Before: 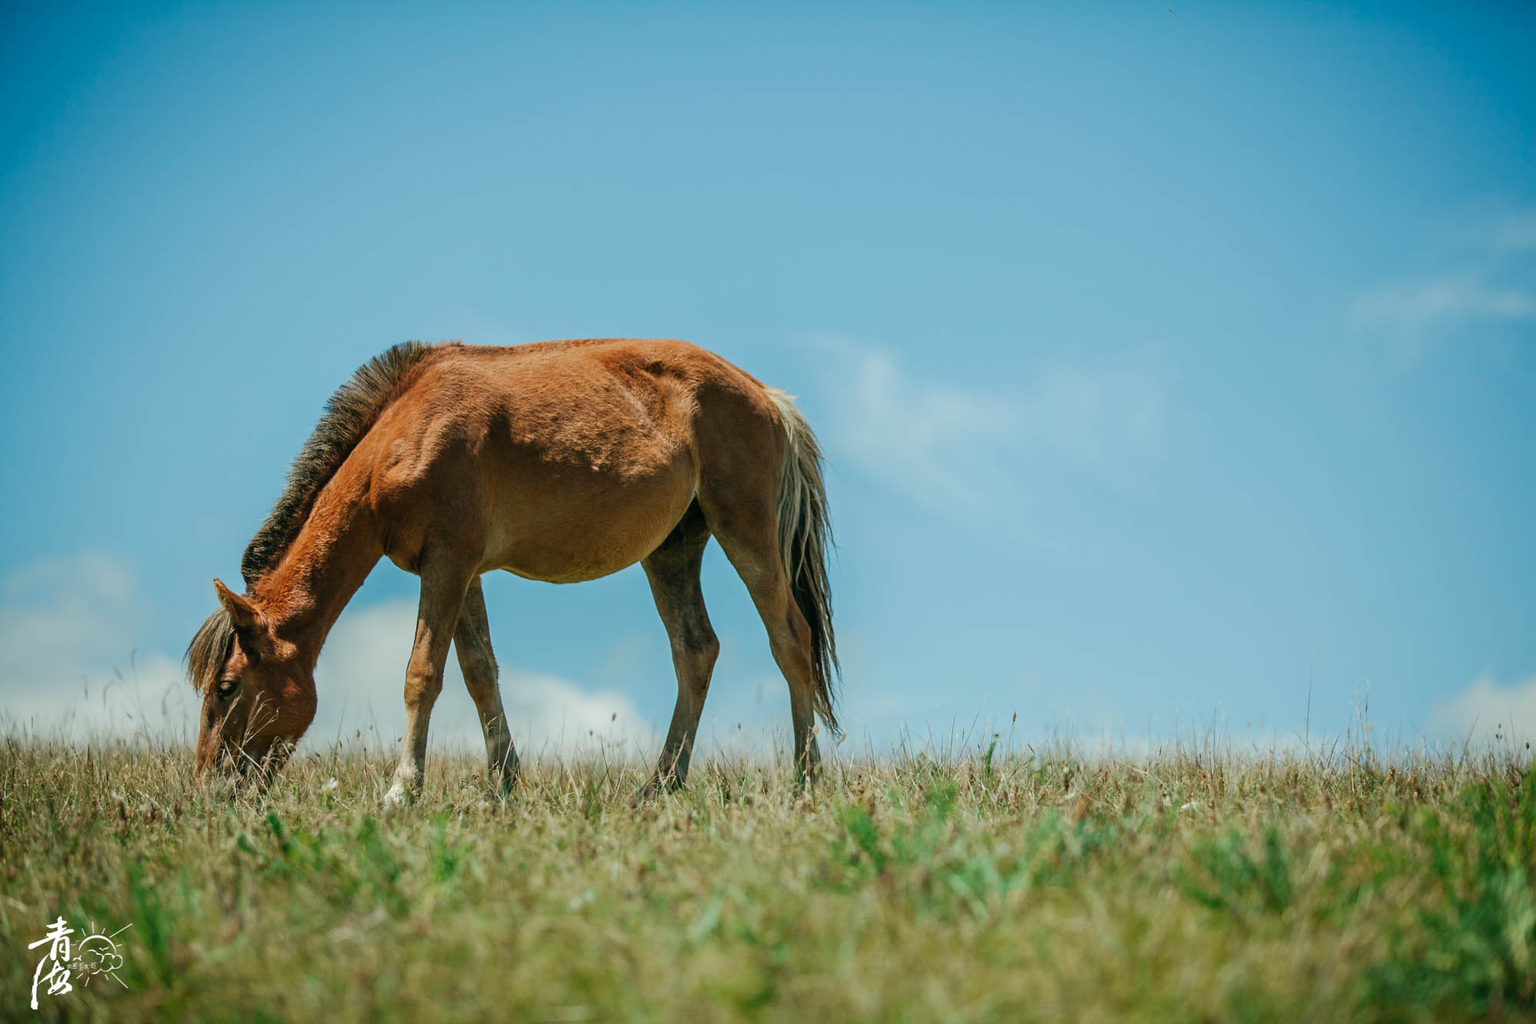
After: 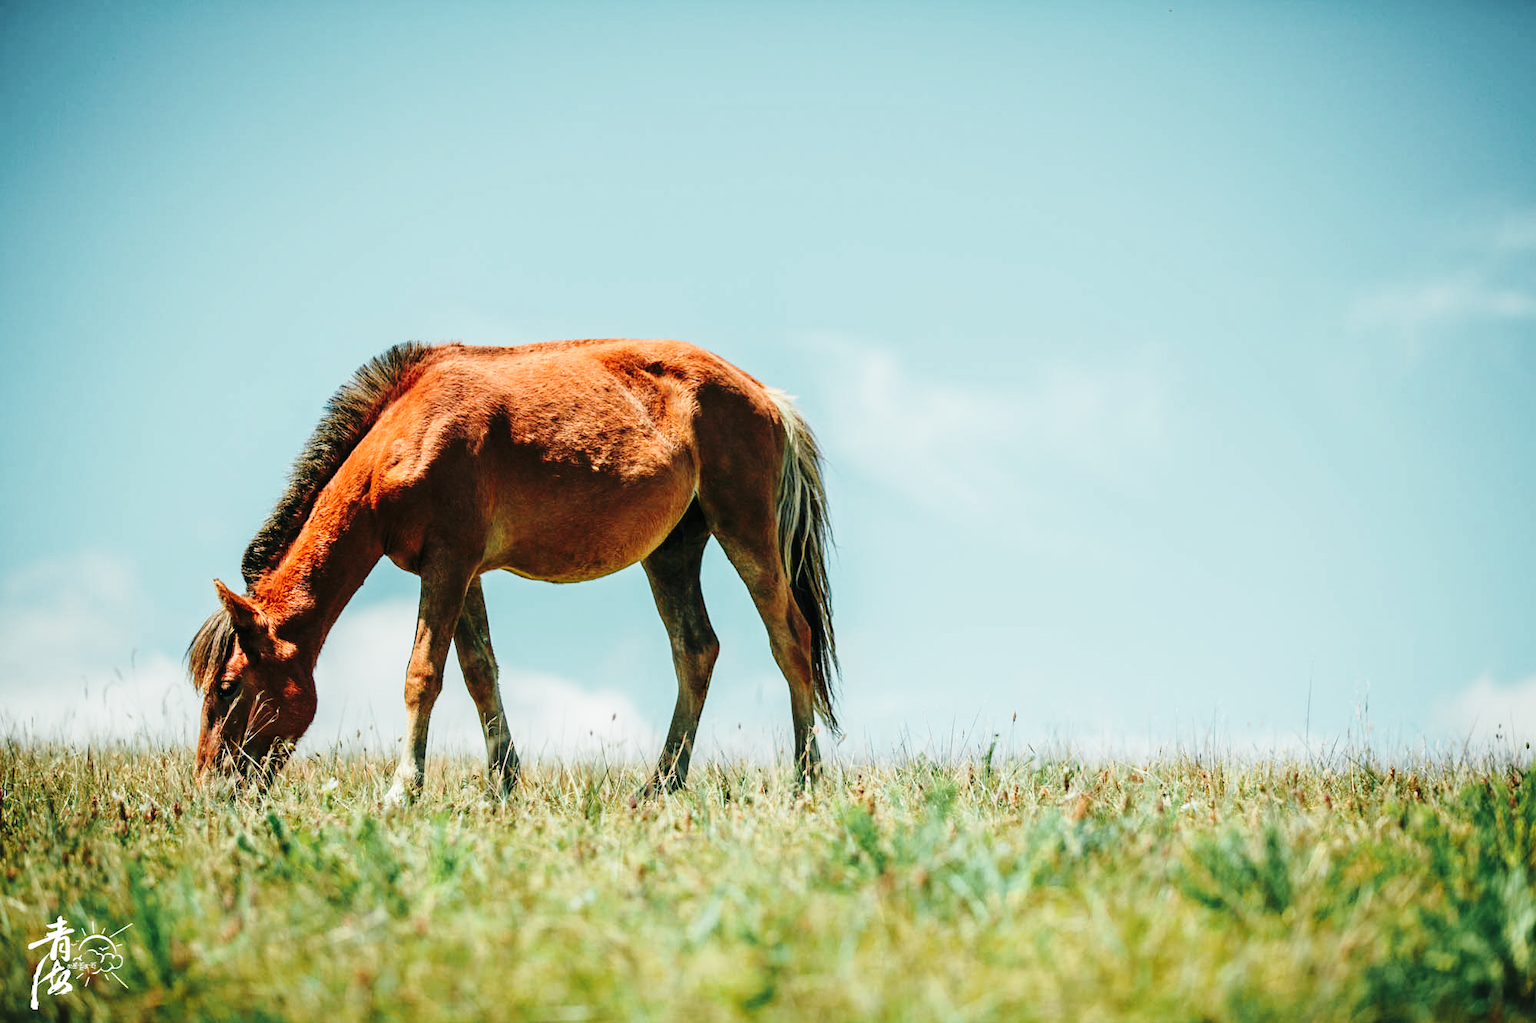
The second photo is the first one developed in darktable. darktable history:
base curve: curves: ch0 [(0, 0) (0.04, 0.03) (0.133, 0.232) (0.448, 0.748) (0.843, 0.968) (1, 1)], preserve colors none
color contrast: blue-yellow contrast 0.62
color zones: curves: ch0 [(0, 0.511) (0.143, 0.531) (0.286, 0.56) (0.429, 0.5) (0.571, 0.5) (0.714, 0.5) (0.857, 0.5) (1, 0.5)]; ch1 [(0, 0.525) (0.143, 0.705) (0.286, 0.715) (0.429, 0.35) (0.571, 0.35) (0.714, 0.35) (0.857, 0.4) (1, 0.4)]; ch2 [(0, 0.572) (0.143, 0.512) (0.286, 0.473) (0.429, 0.45) (0.571, 0.5) (0.714, 0.5) (0.857, 0.518) (1, 0.518)]
